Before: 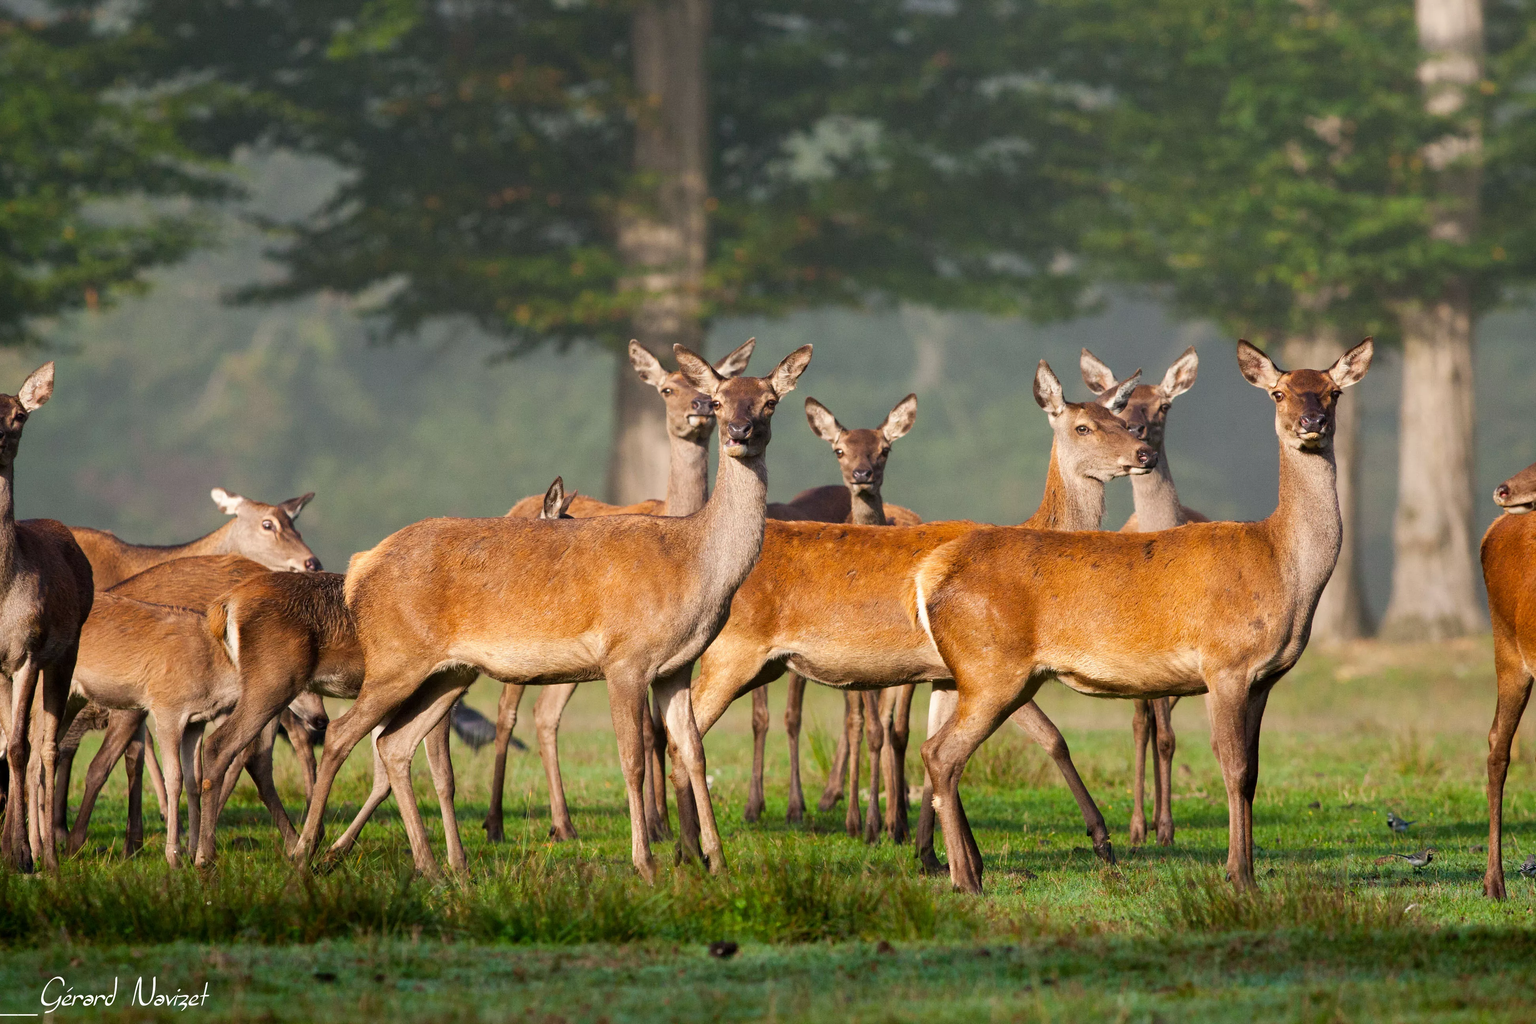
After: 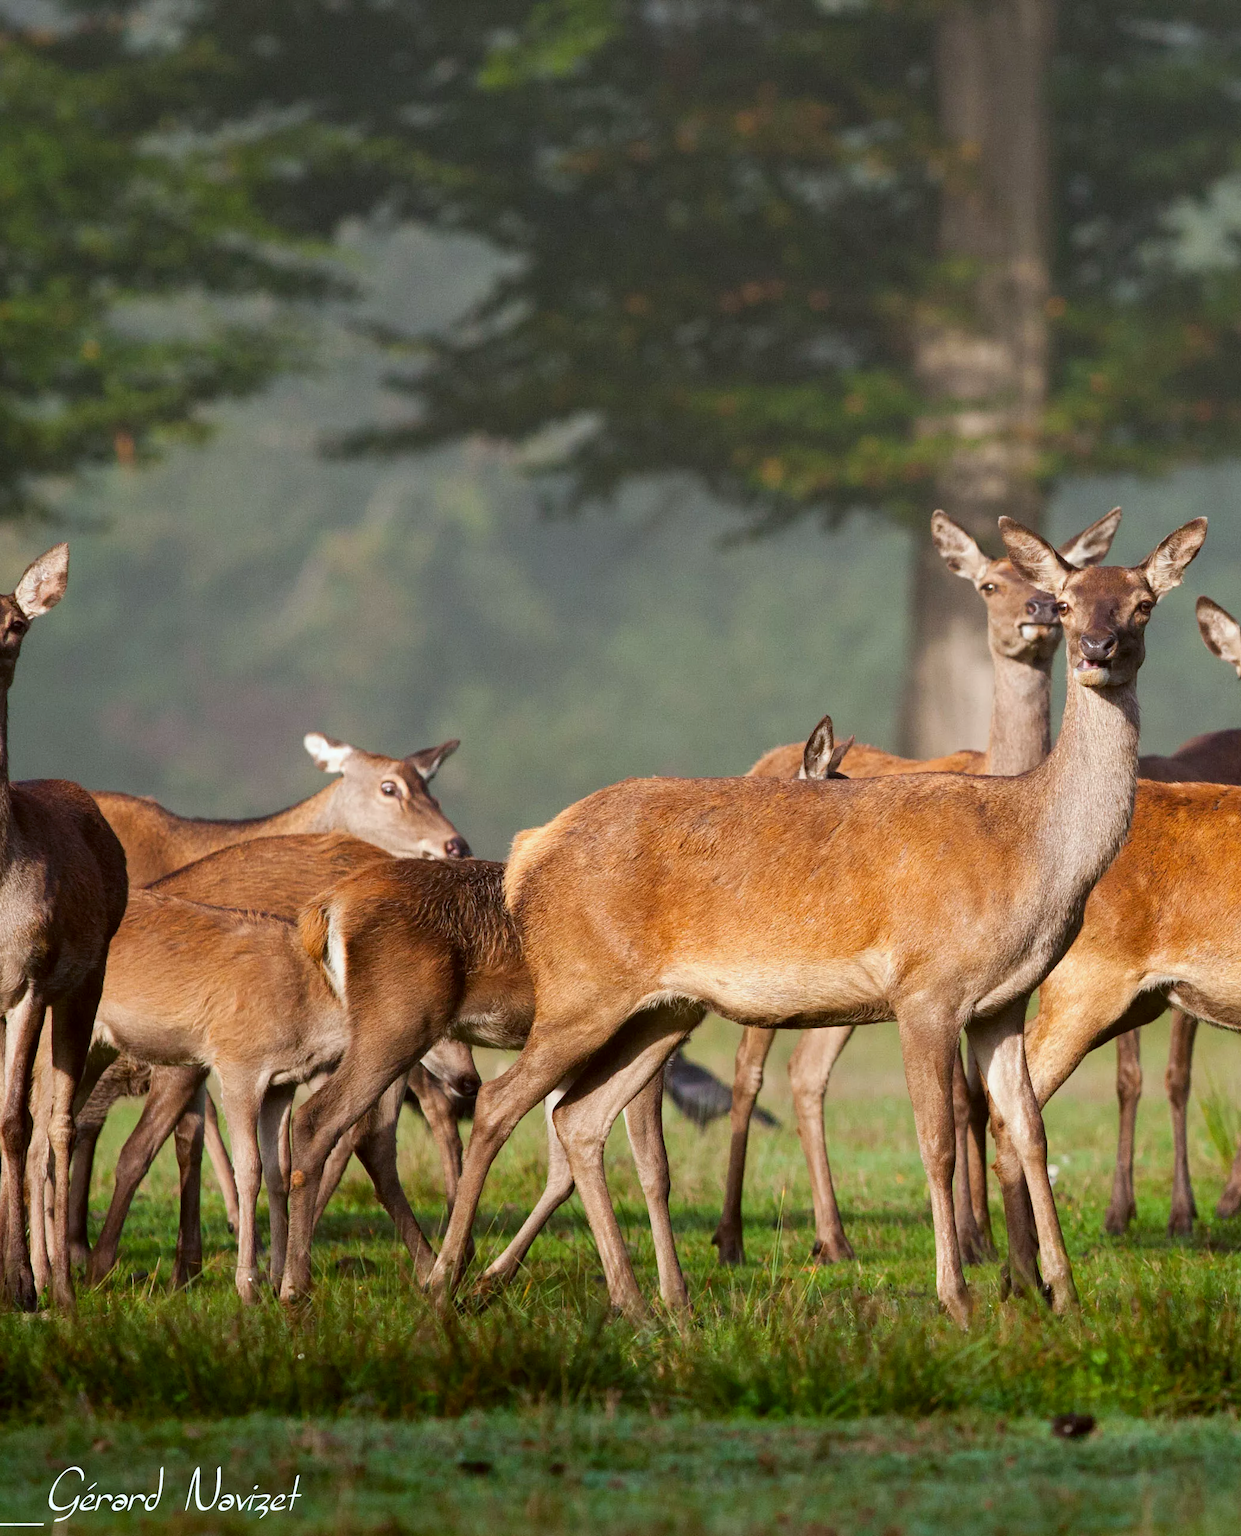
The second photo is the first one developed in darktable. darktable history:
crop: left 0.587%, right 45.588%, bottom 0.086%
color correction: highlights a* -3.28, highlights b* -6.24, shadows a* 3.1, shadows b* 5.19
